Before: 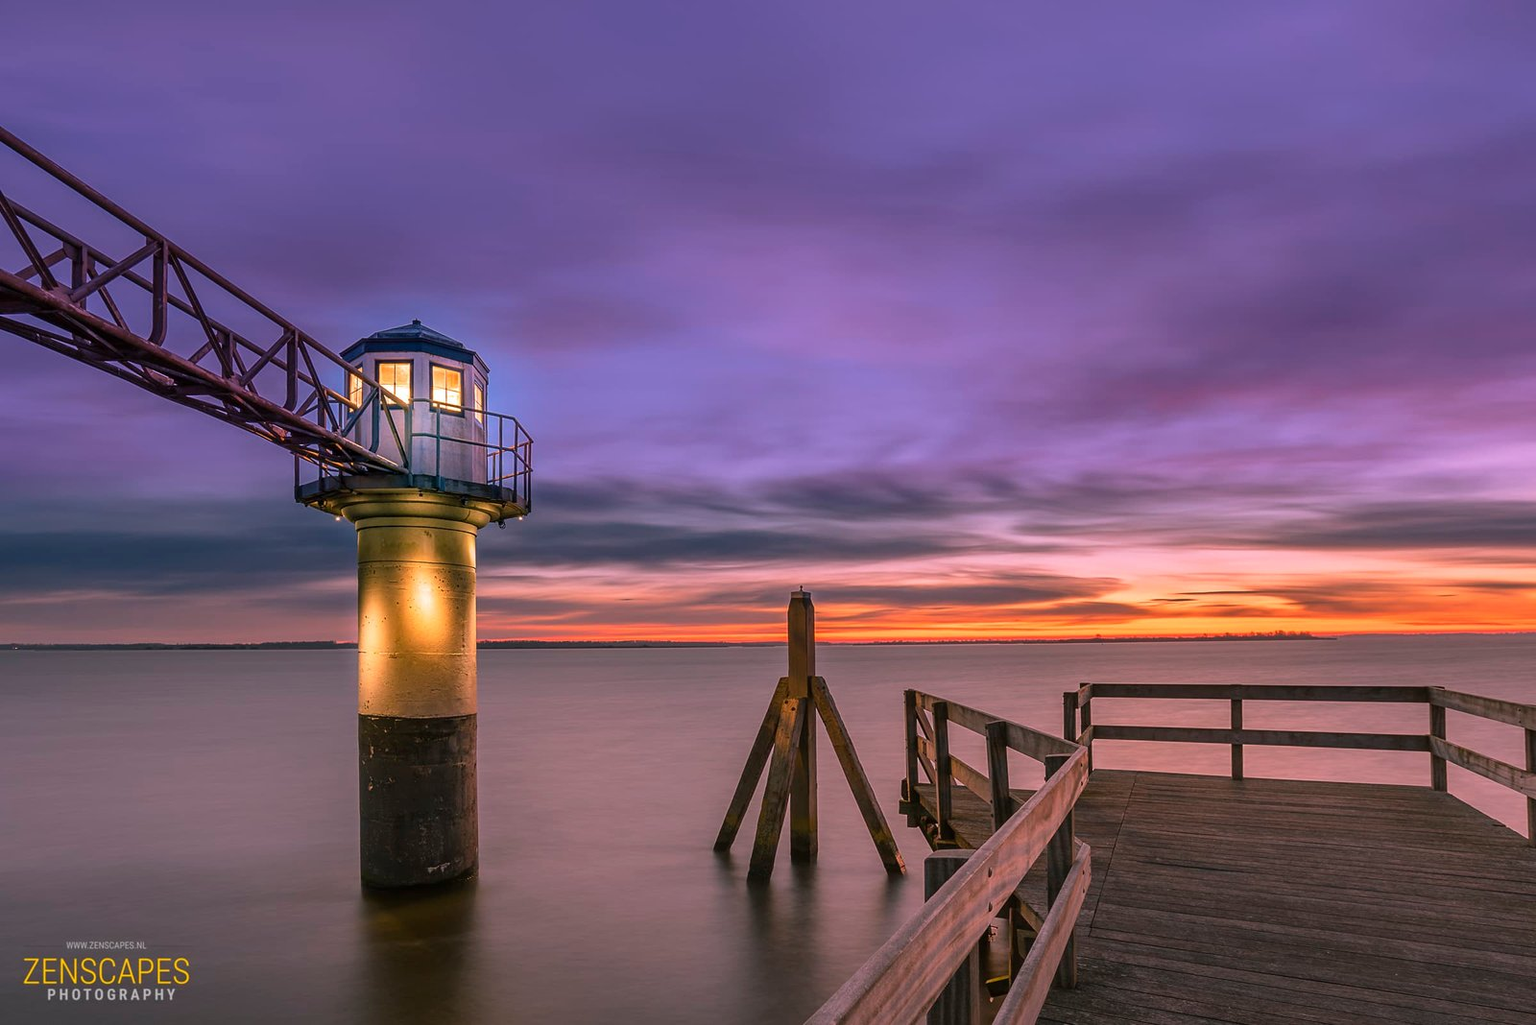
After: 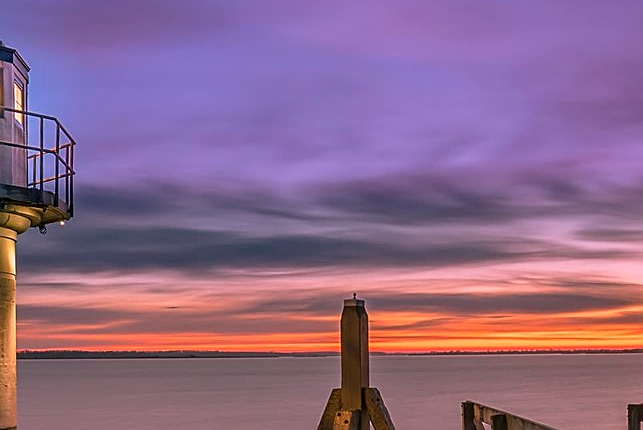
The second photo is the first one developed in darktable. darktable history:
sharpen: on, module defaults
crop: left 30.017%, top 29.758%, right 29.752%, bottom 29.911%
